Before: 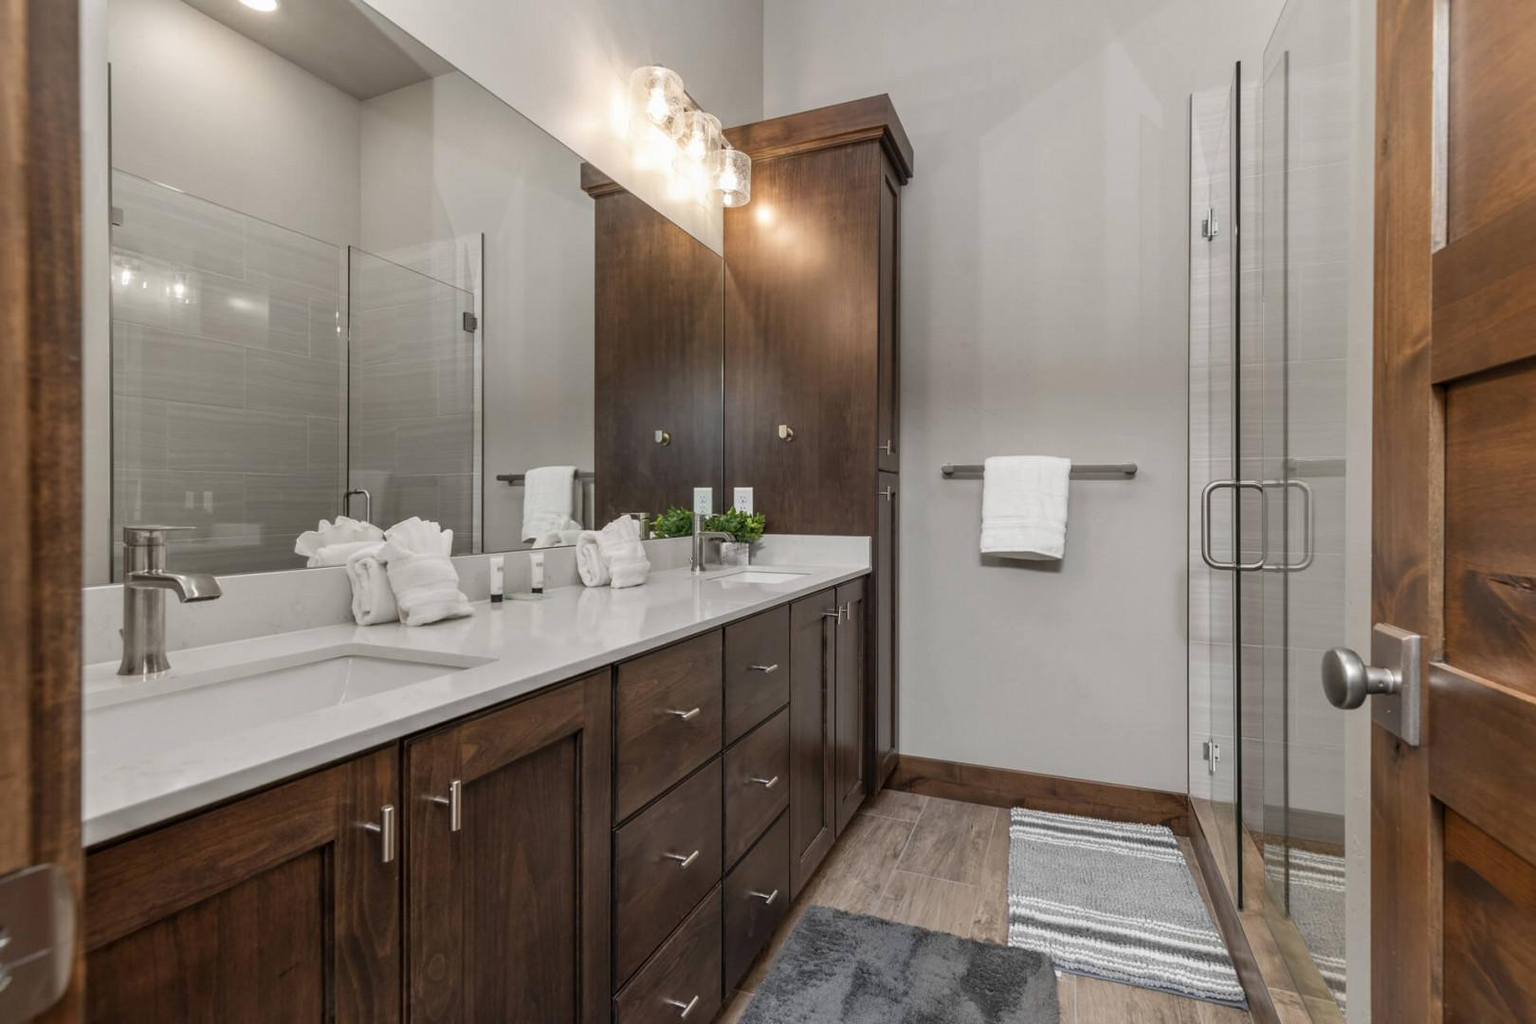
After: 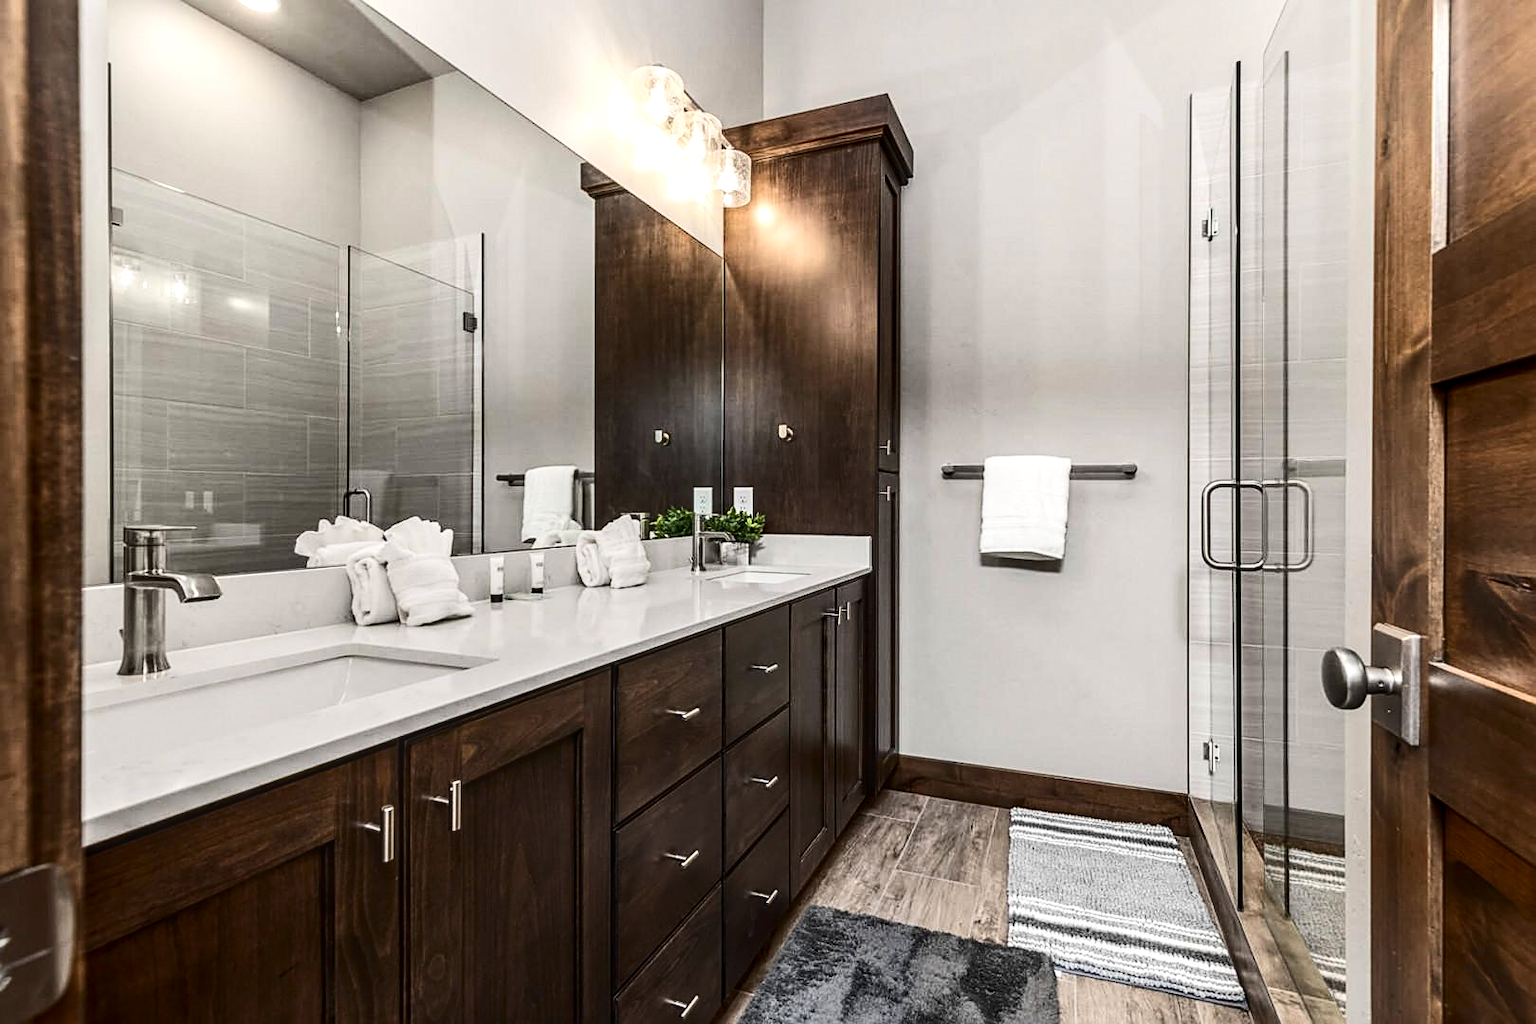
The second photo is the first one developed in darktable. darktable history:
contrast brightness saturation: contrast 0.294
sharpen: on, module defaults
tone equalizer: -8 EV -0.402 EV, -7 EV -0.388 EV, -6 EV -0.329 EV, -5 EV -0.196 EV, -3 EV 0.253 EV, -2 EV 0.314 EV, -1 EV 0.411 EV, +0 EV 0.416 EV, edges refinement/feathering 500, mask exposure compensation -1.57 EV, preserve details no
local contrast: on, module defaults
